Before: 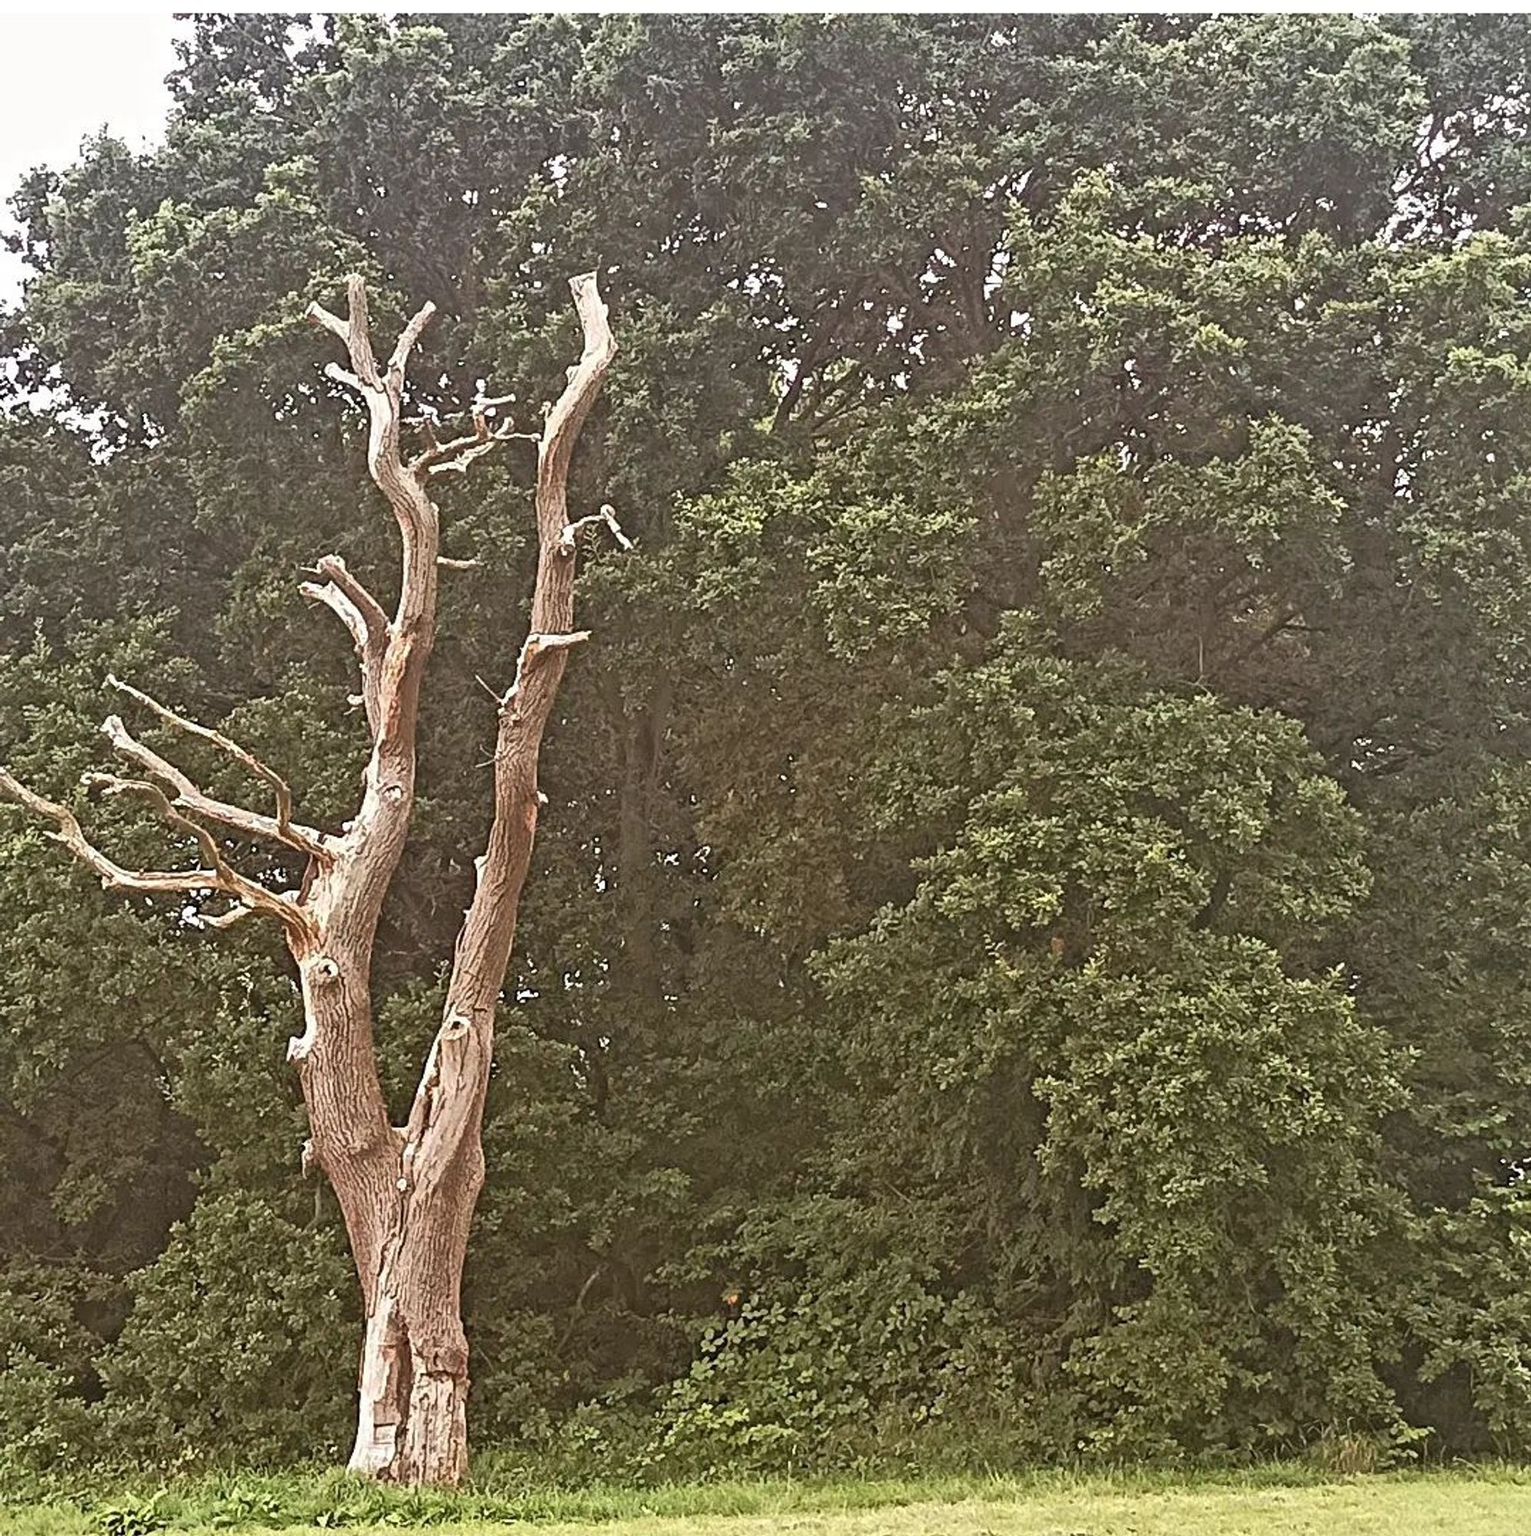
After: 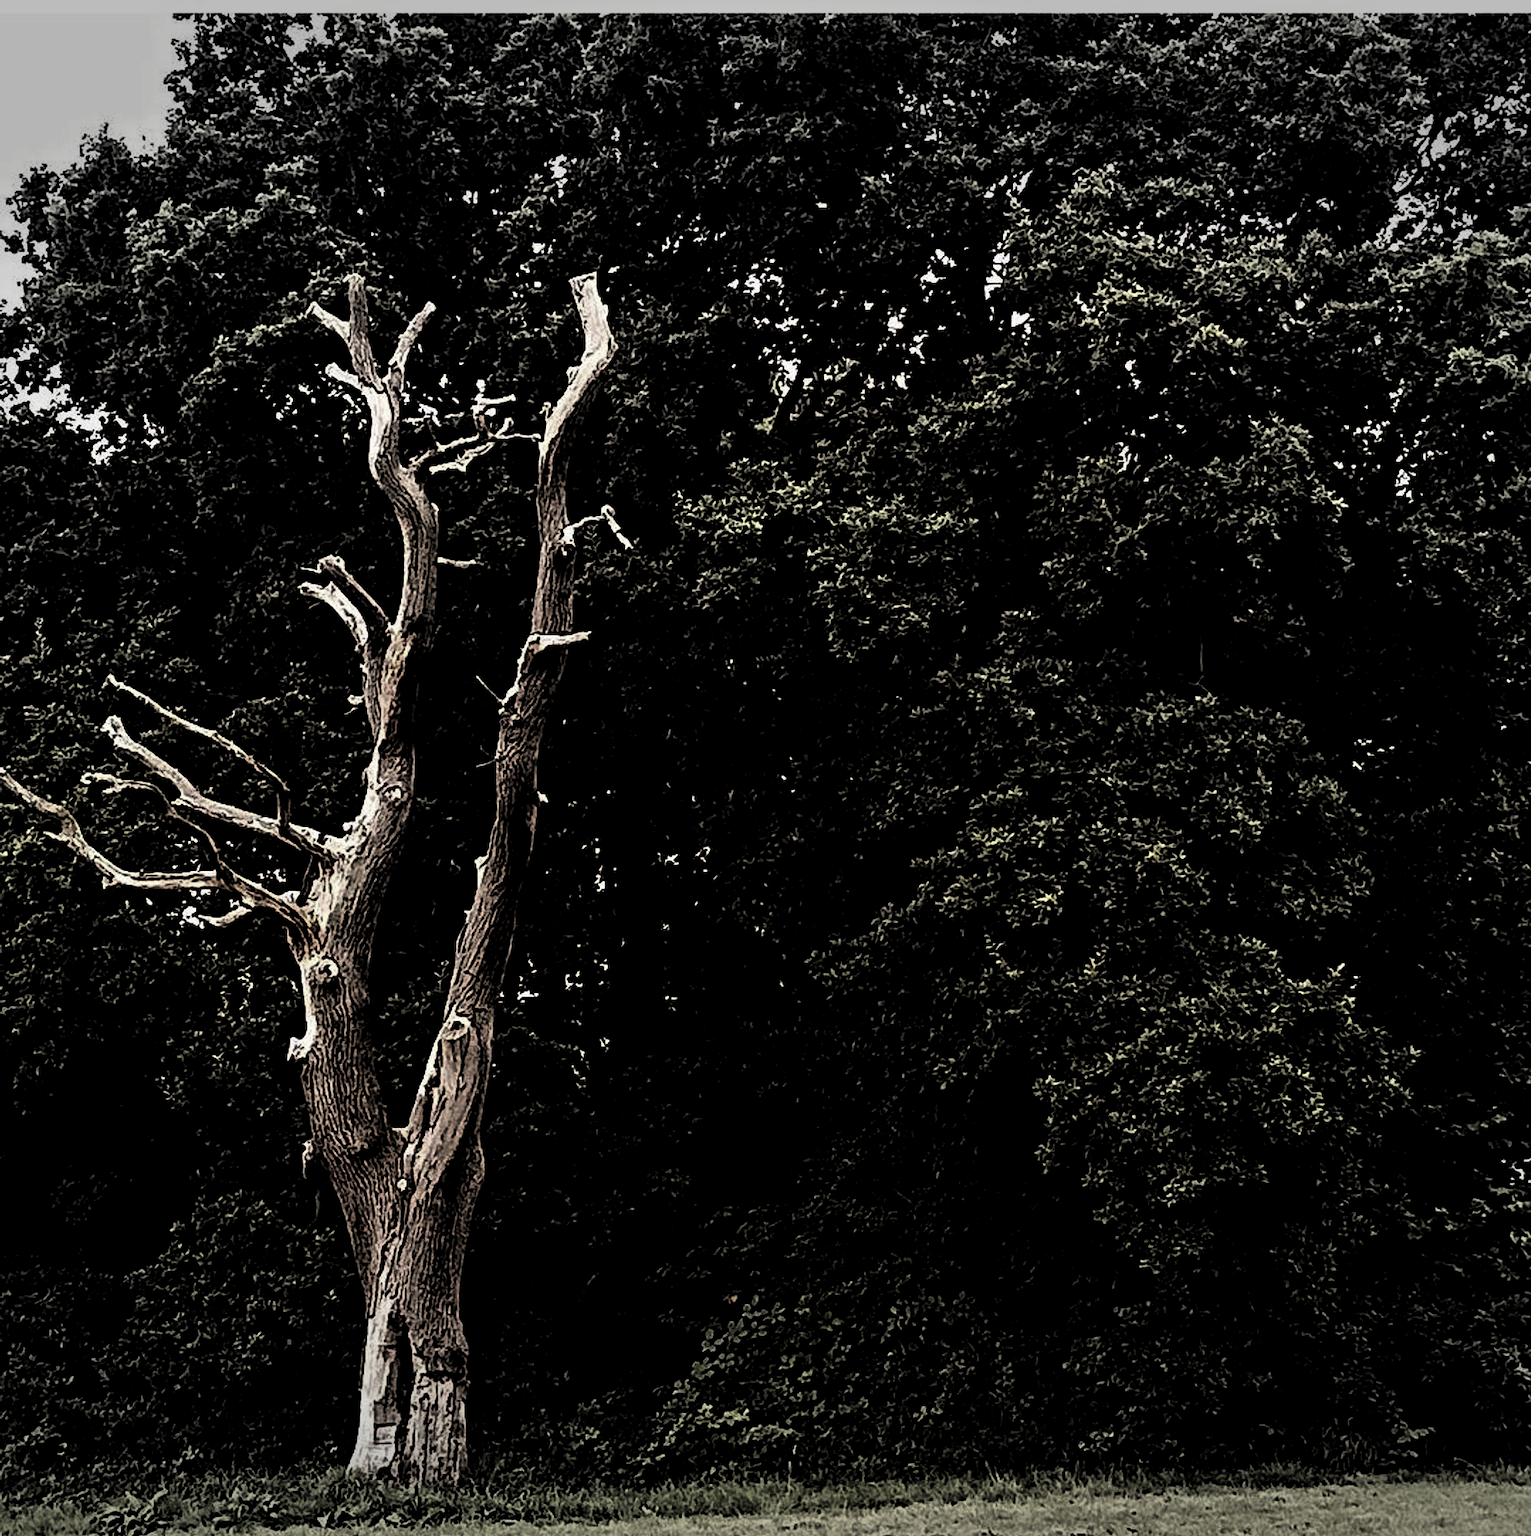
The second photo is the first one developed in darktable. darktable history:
vignetting: fall-off start 100.89%, width/height ratio 1.325
levels: levels [0.514, 0.759, 1]
exposure: black level correction -0.031, compensate highlight preservation false
